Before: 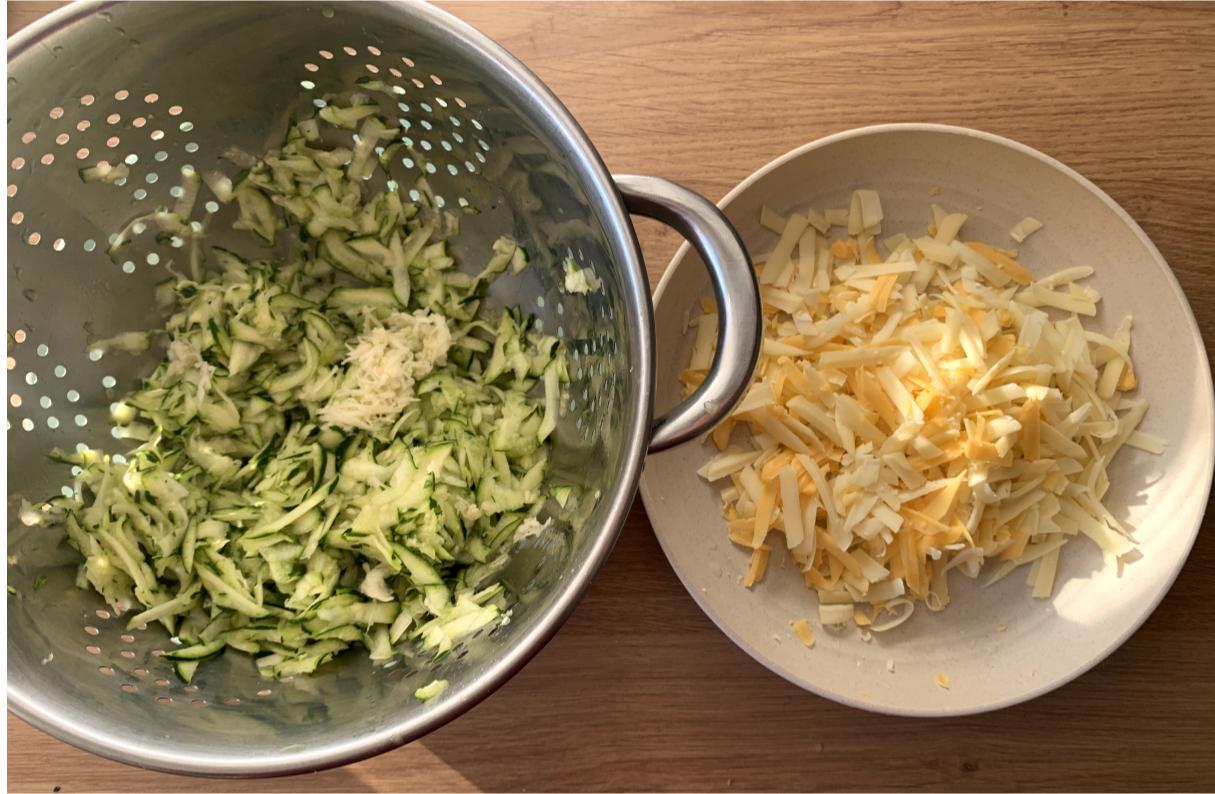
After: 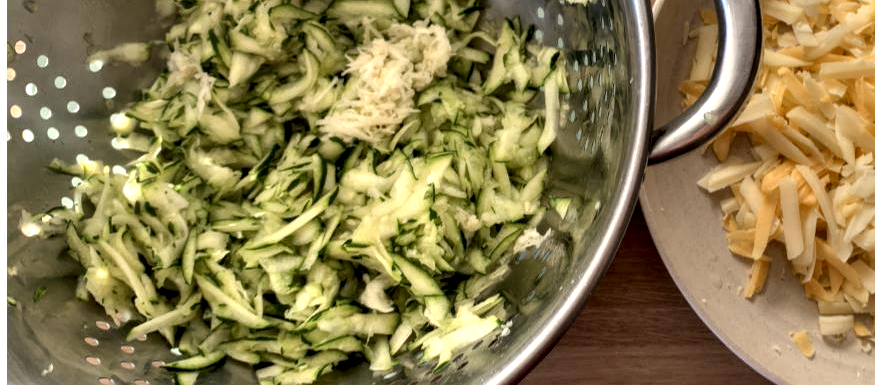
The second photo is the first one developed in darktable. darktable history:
contrast equalizer: y [[0.514, 0.573, 0.581, 0.508, 0.5, 0.5], [0.5 ×6], [0.5 ×6], [0 ×6], [0 ×6]]
local contrast: highlights 61%, detail 143%, midtone range 0.428
crop: top 36.498%, right 27.964%, bottom 14.995%
